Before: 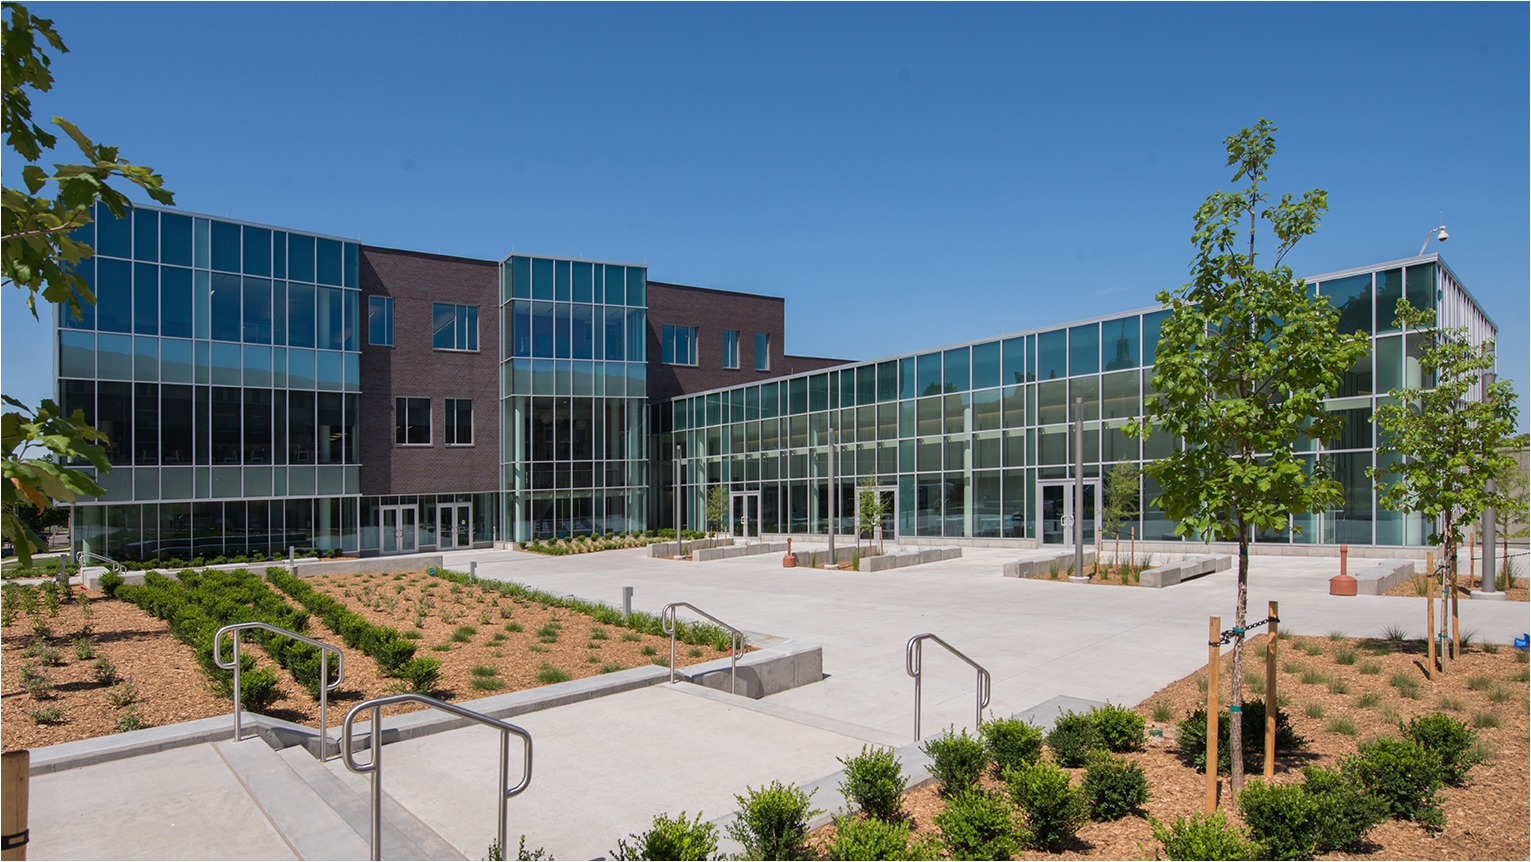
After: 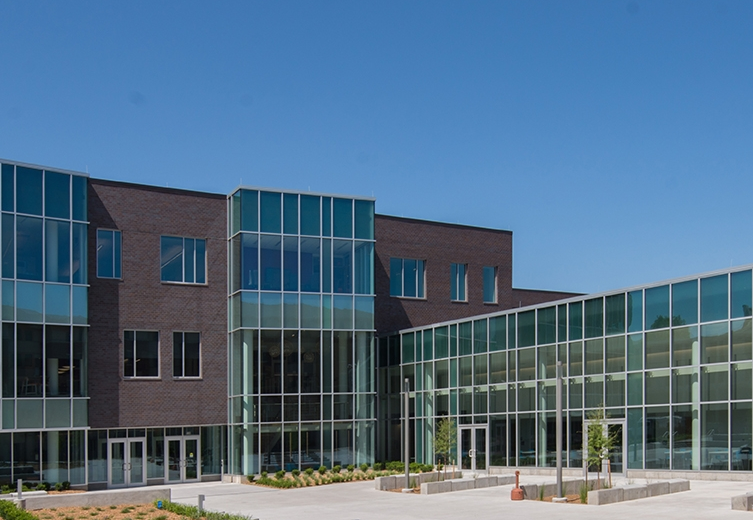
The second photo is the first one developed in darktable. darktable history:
crop: left 17.803%, top 7.807%, right 32.963%, bottom 31.764%
